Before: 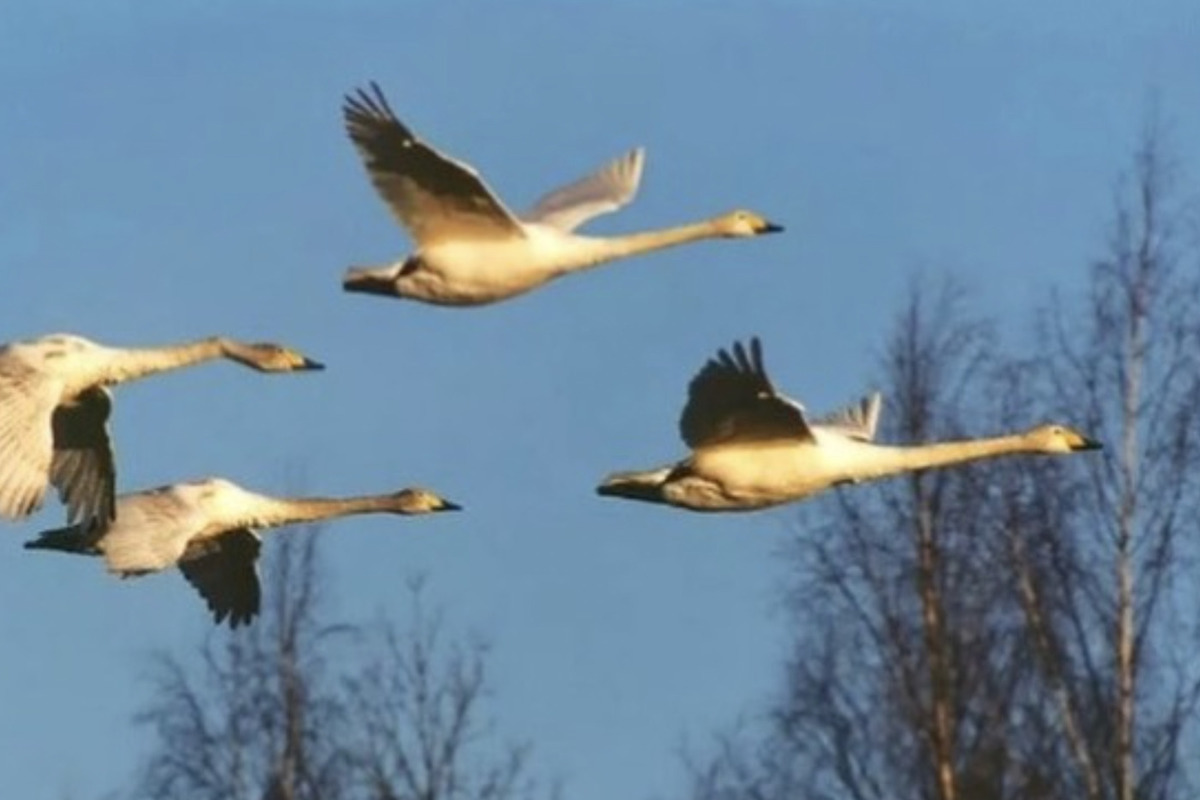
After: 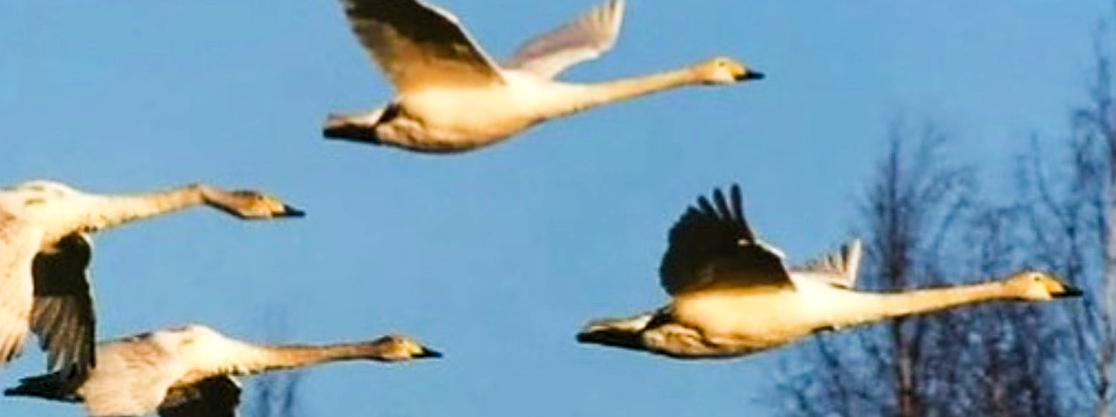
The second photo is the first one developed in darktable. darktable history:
crop: left 1.744%, top 19.225%, right 5.069%, bottom 28.357%
levels: mode automatic, black 0.023%, white 99.97%, levels [0.062, 0.494, 0.925]
sharpen: on, module defaults
sigmoid: on, module defaults
